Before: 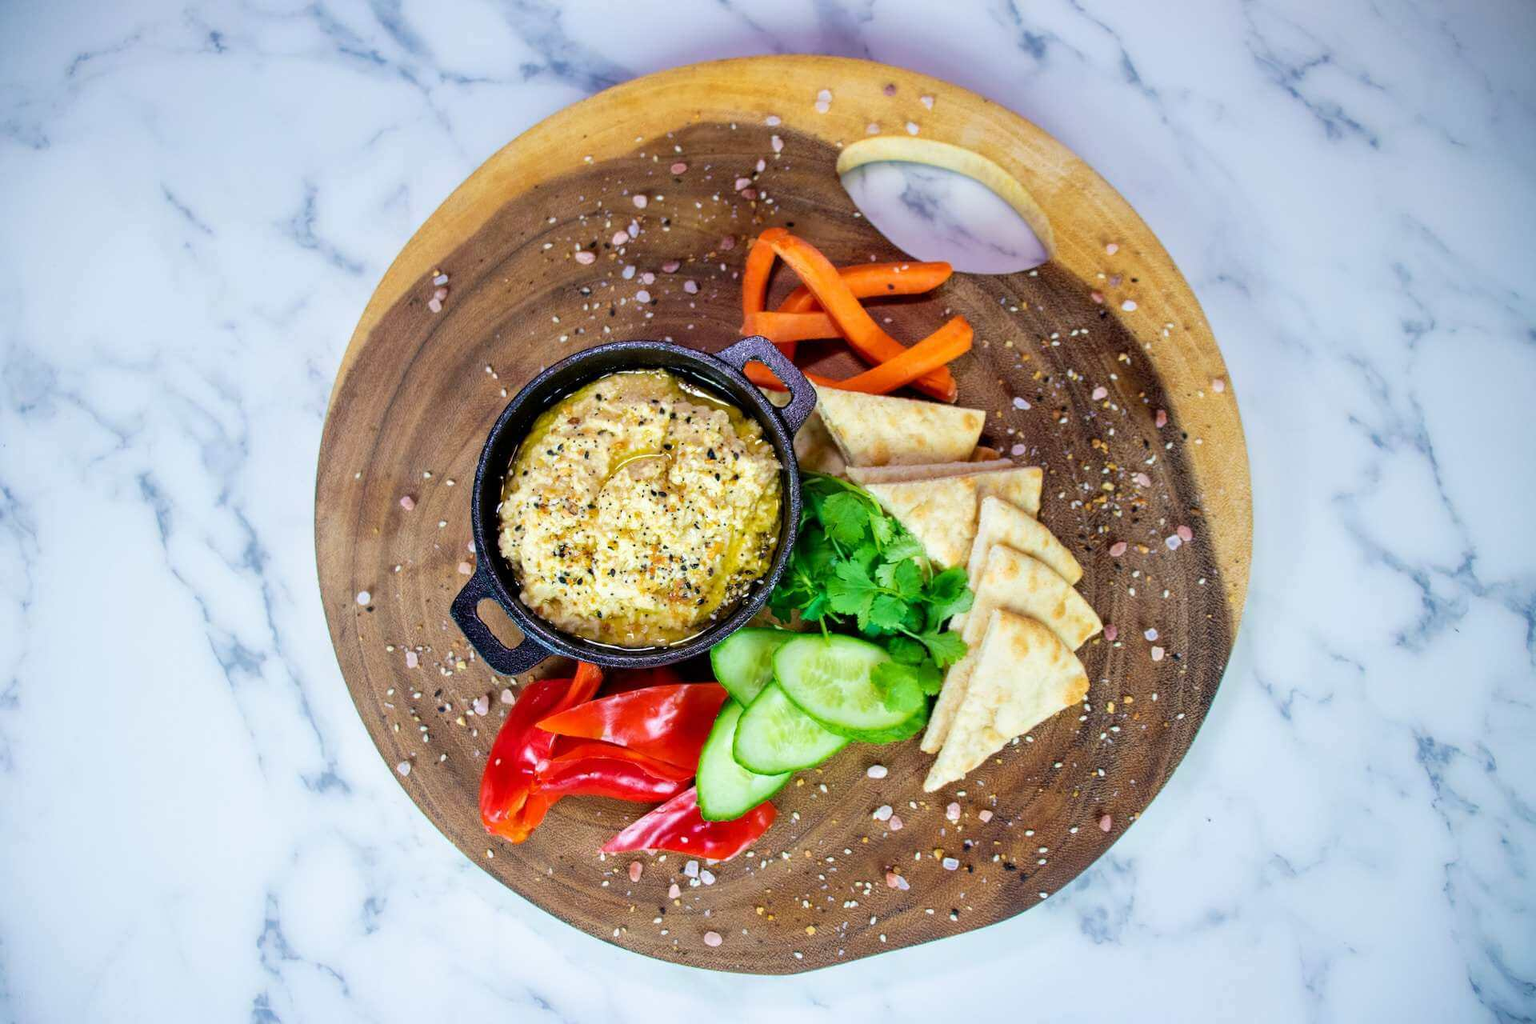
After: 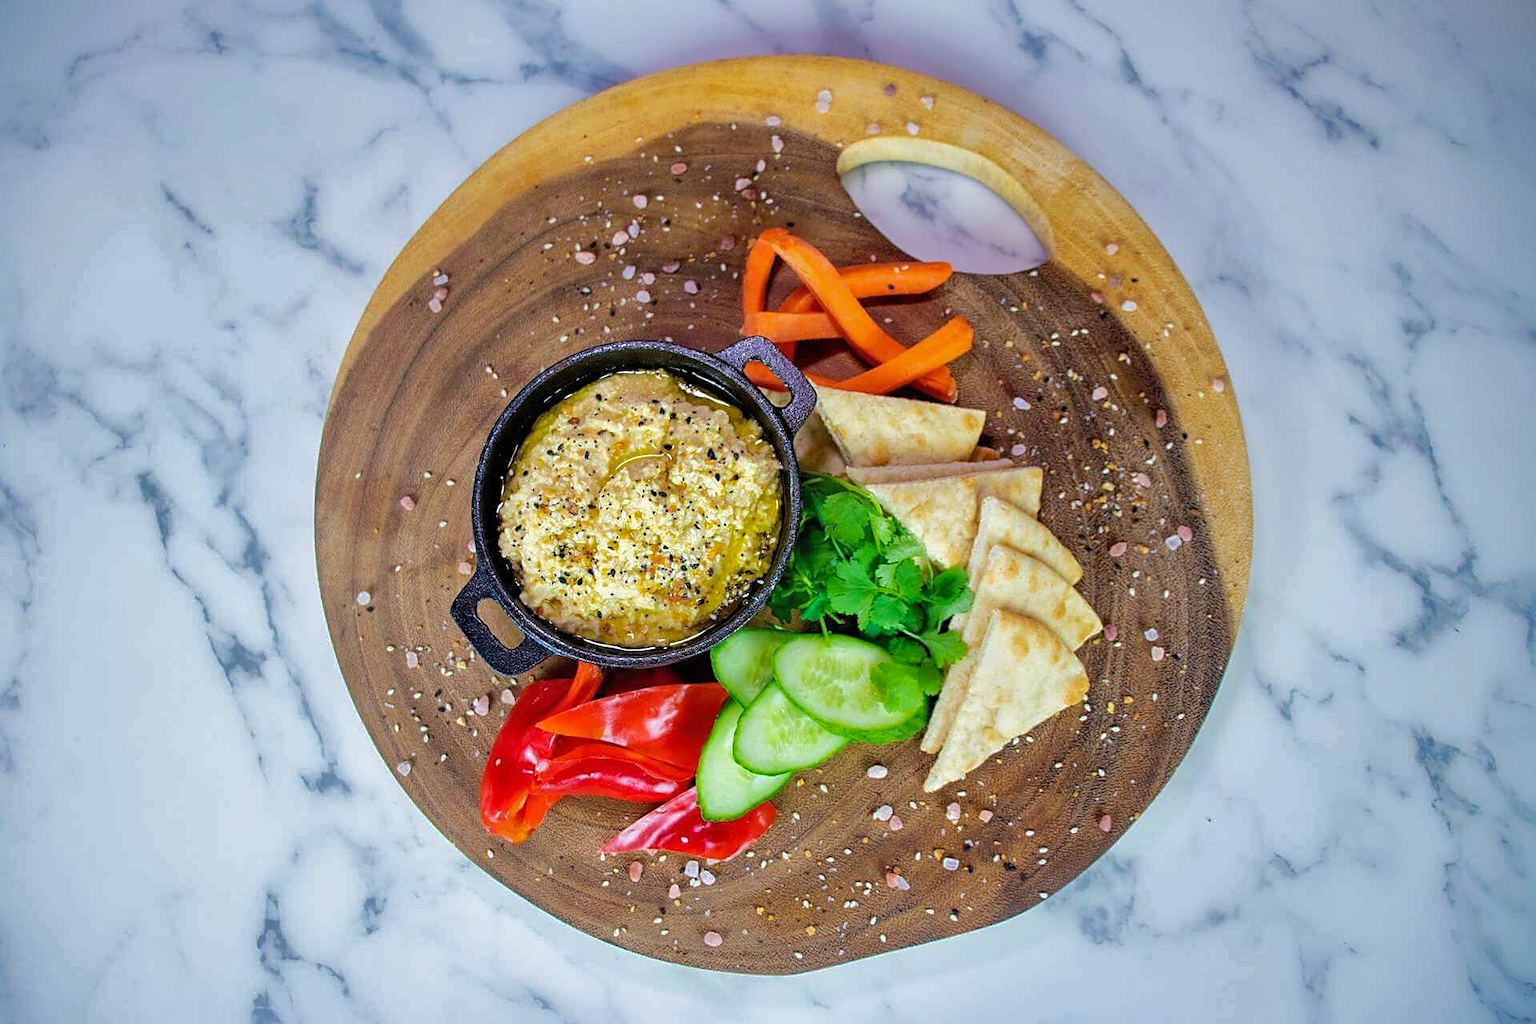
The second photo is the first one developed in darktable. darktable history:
shadows and highlights: shadows 40, highlights -60
sharpen: on, module defaults
